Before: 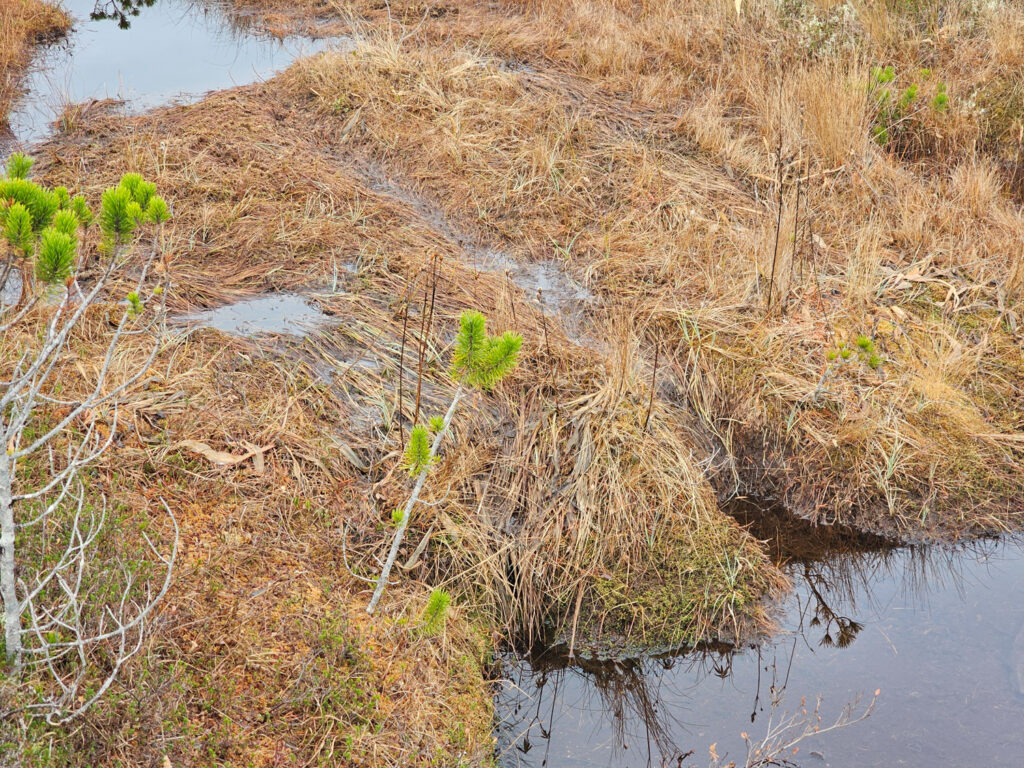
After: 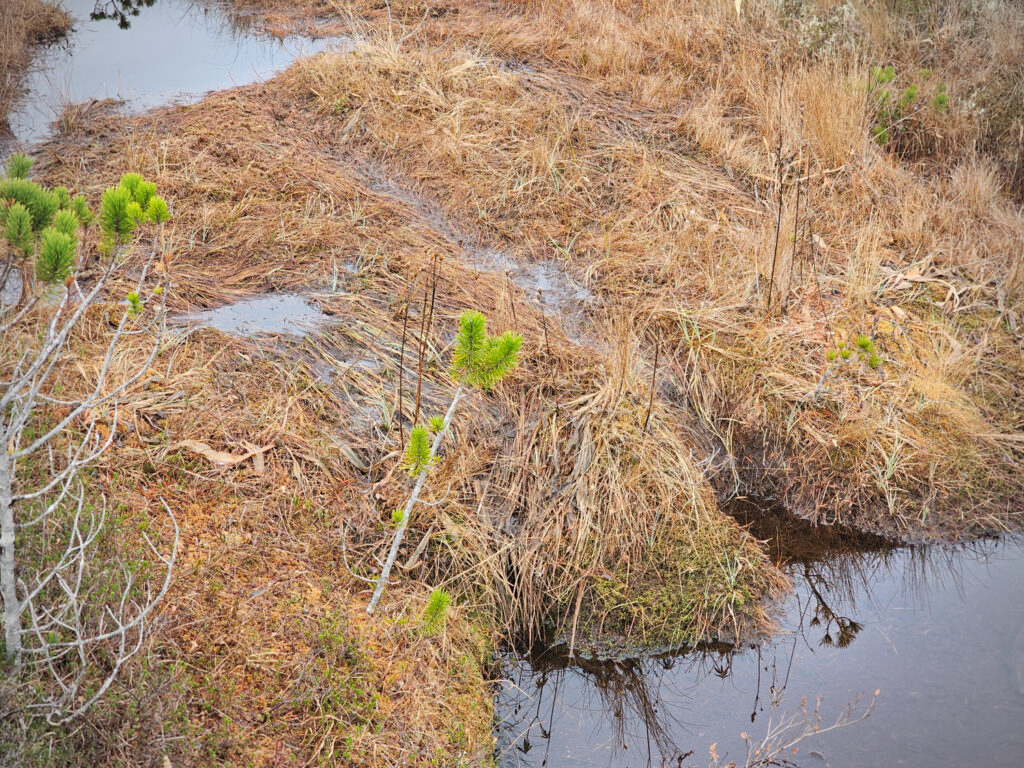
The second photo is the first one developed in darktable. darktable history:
vignetting: on, module defaults
white balance: red 1.009, blue 1.027
